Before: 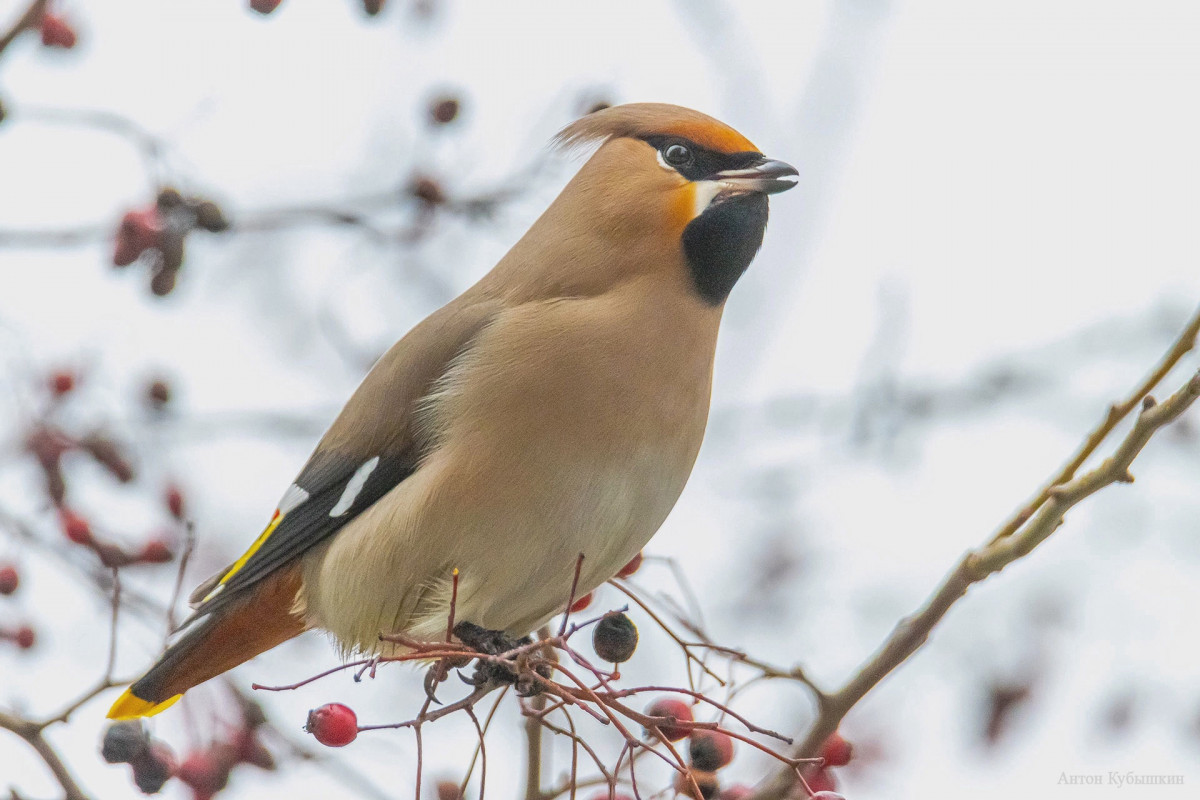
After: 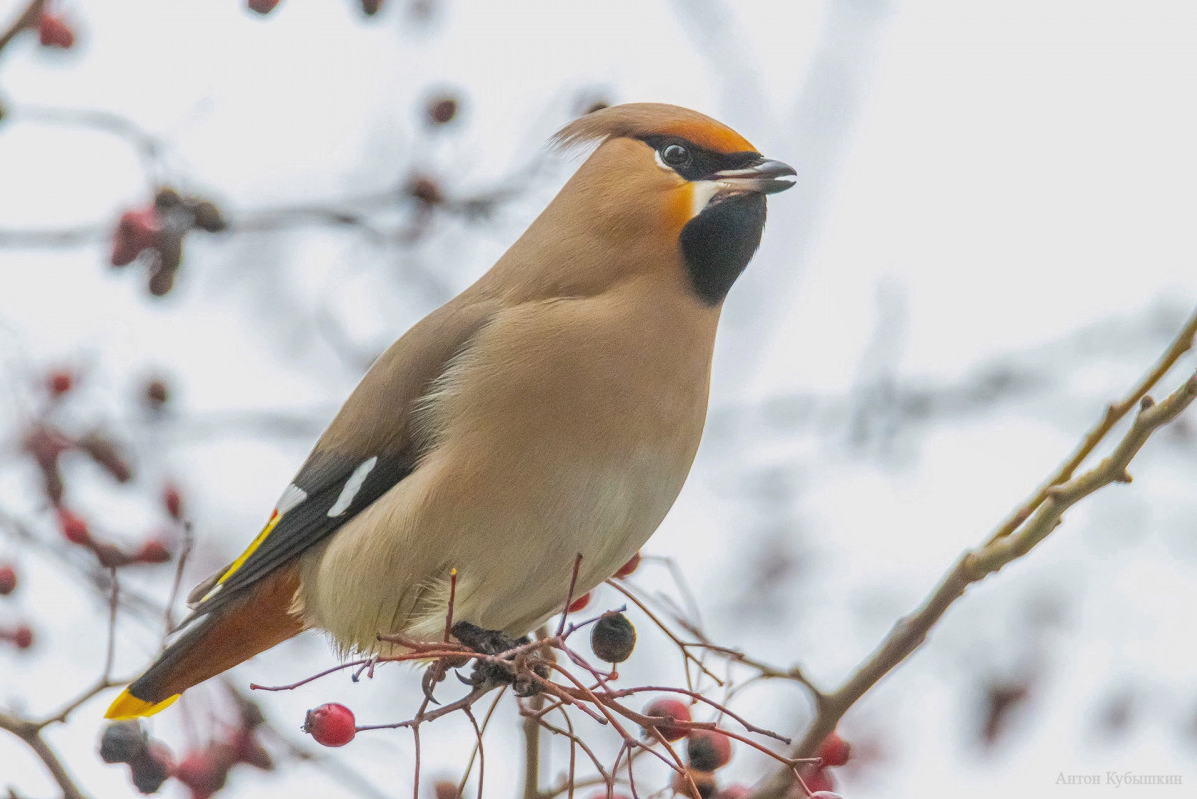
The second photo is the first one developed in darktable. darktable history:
shadows and highlights: shadows 25.1, highlights -23.28
crop: left 0.178%
